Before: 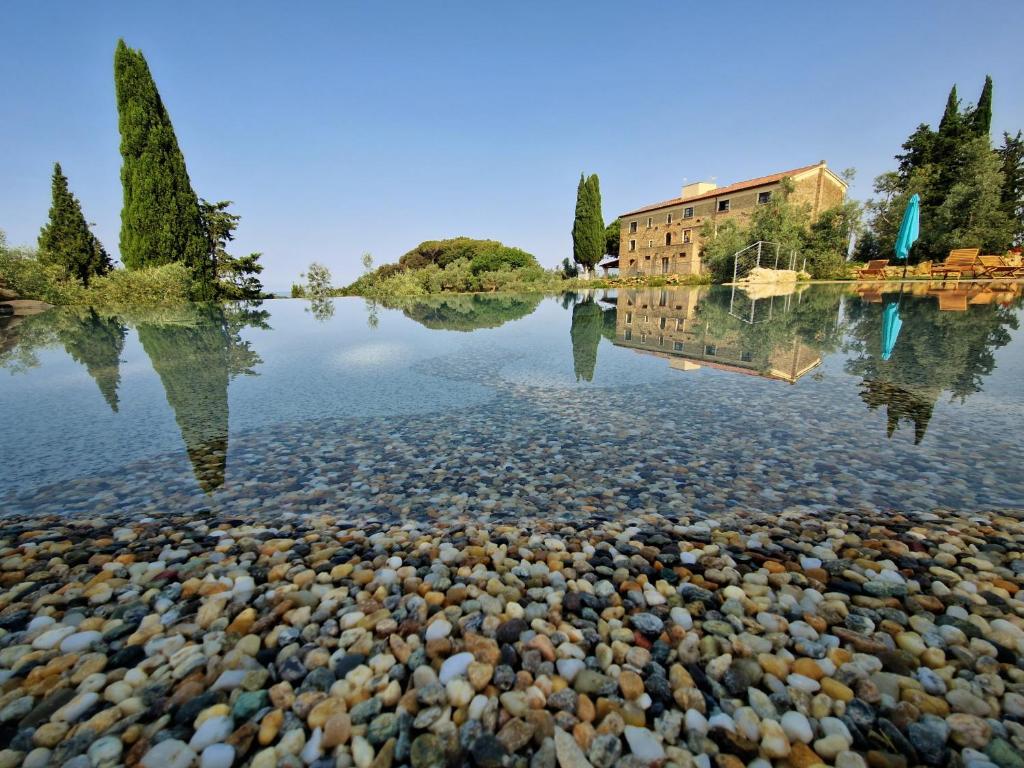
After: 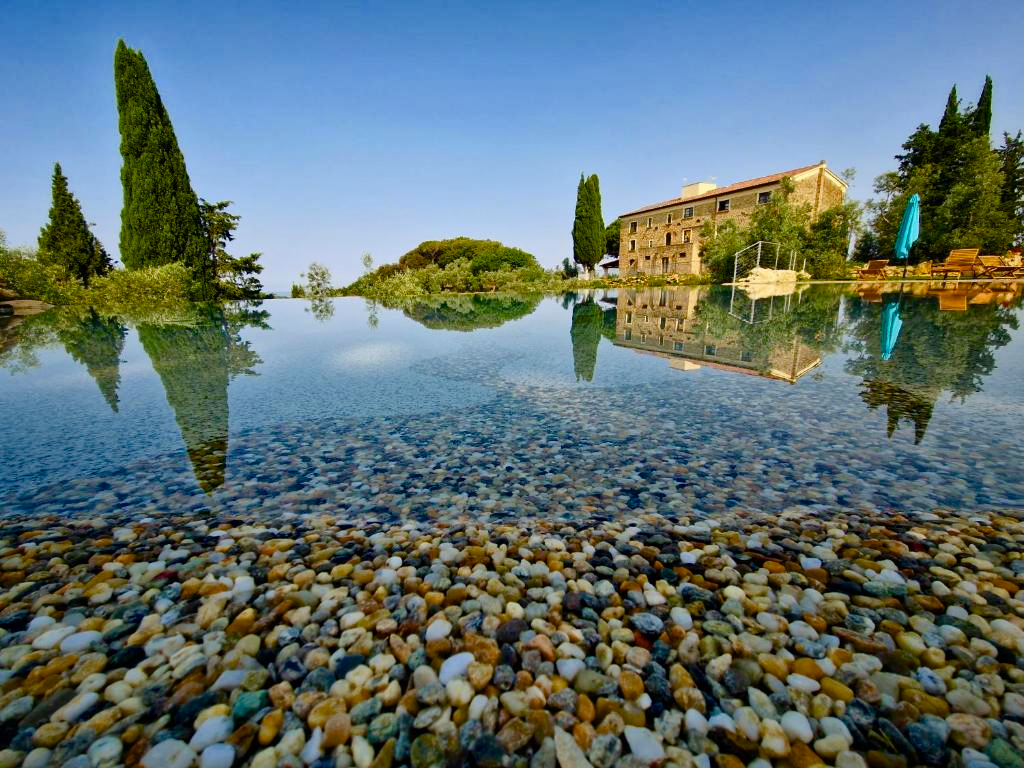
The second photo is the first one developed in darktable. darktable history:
color balance rgb: perceptual saturation grading › global saturation 20%, perceptual saturation grading › highlights -25.301%, perceptual saturation grading › shadows 49.324%, global vibrance 16.004%, saturation formula JzAzBz (2021)
